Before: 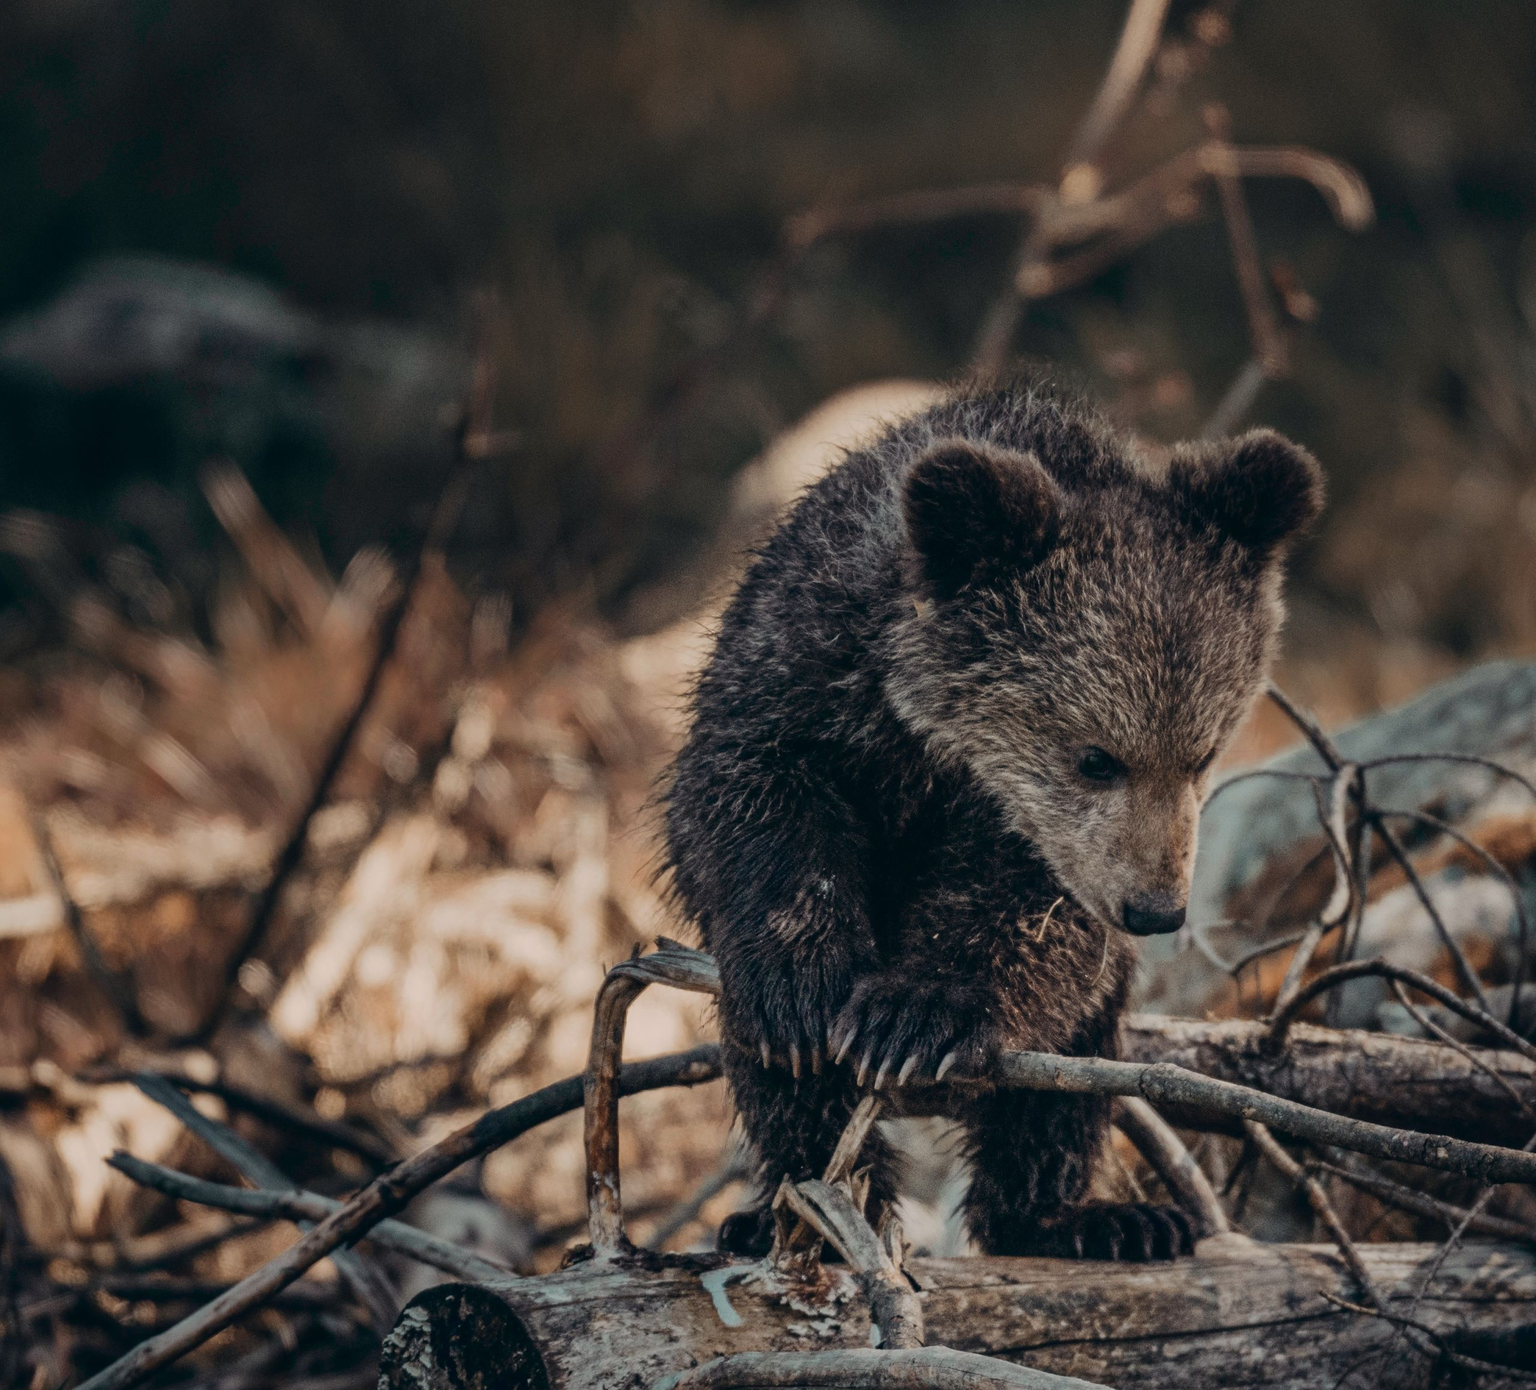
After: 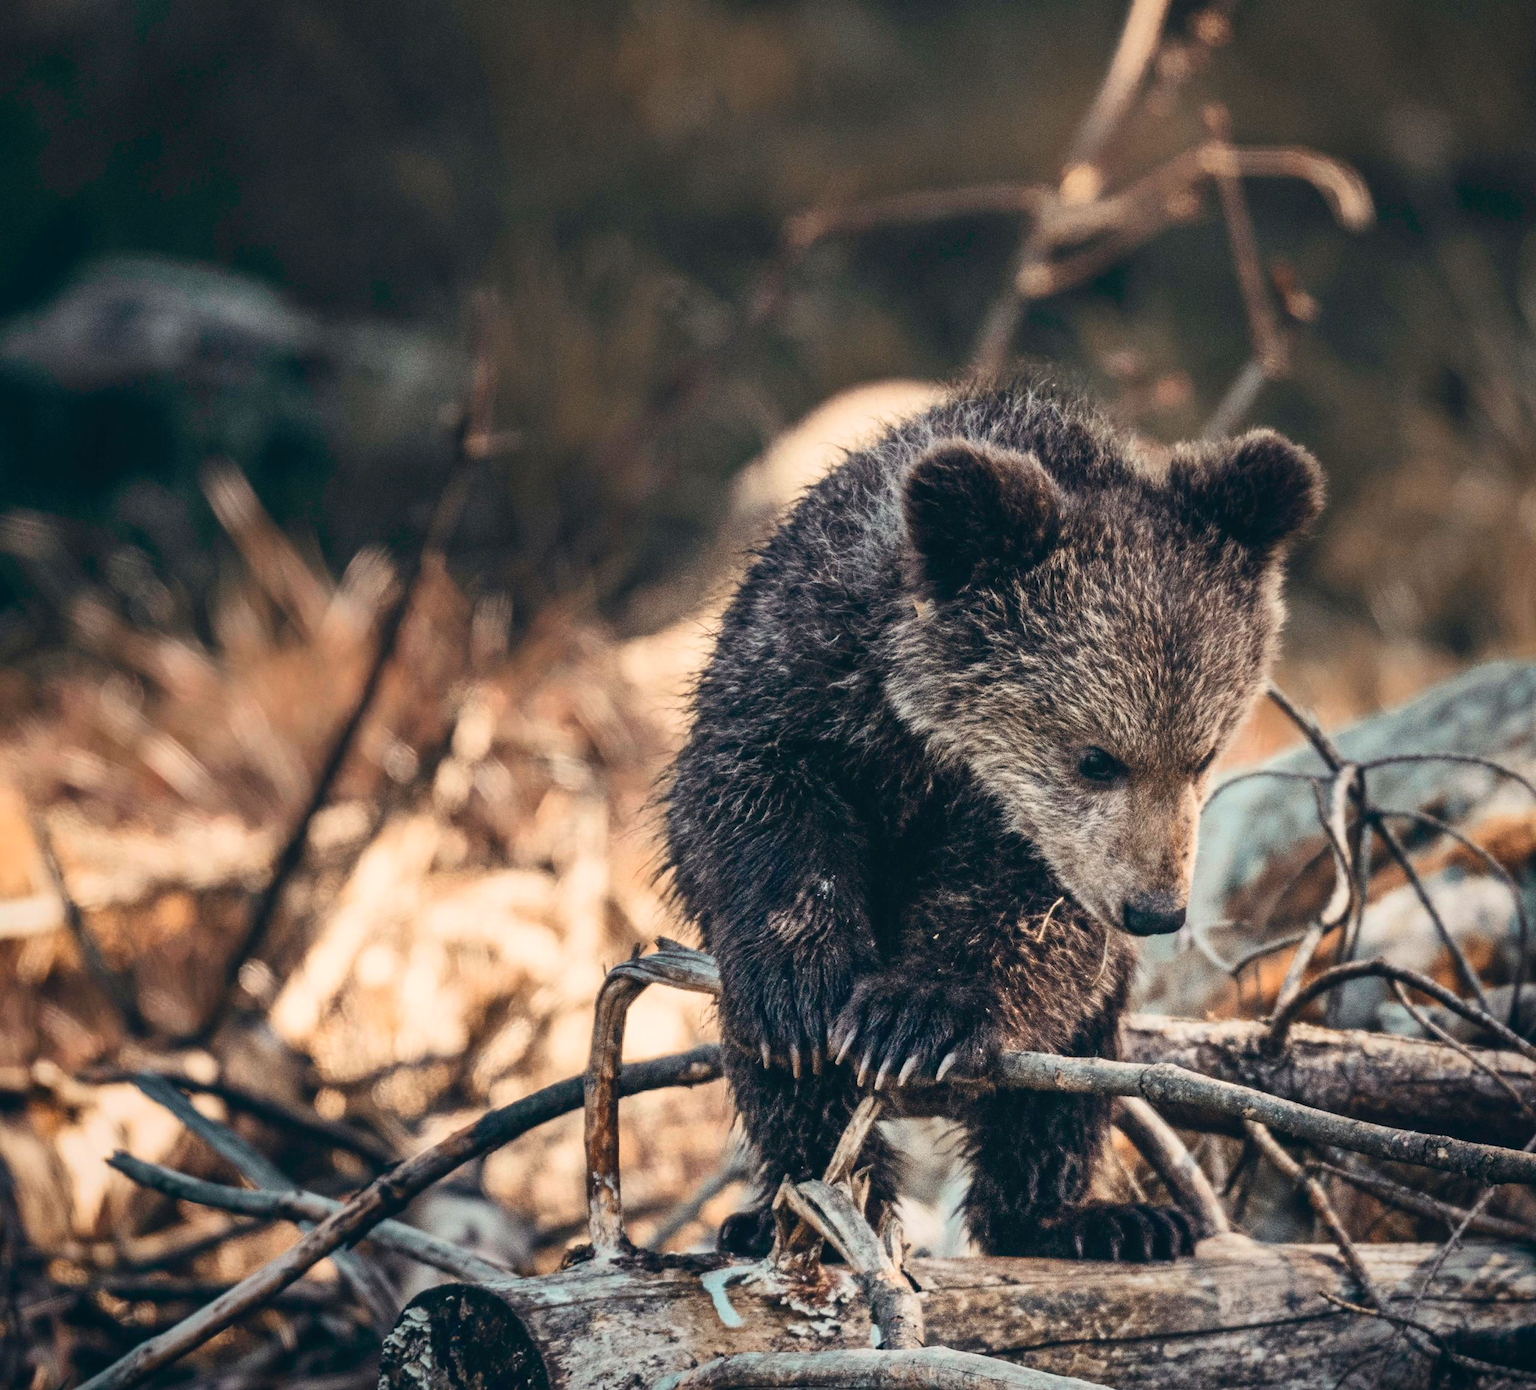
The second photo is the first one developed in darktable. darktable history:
contrast brightness saturation: contrast 0.2, brightness 0.16, saturation 0.22
vignetting: brightness -0.233, saturation 0.141
exposure: black level correction 0, exposure 0.5 EV, compensate highlight preservation false
